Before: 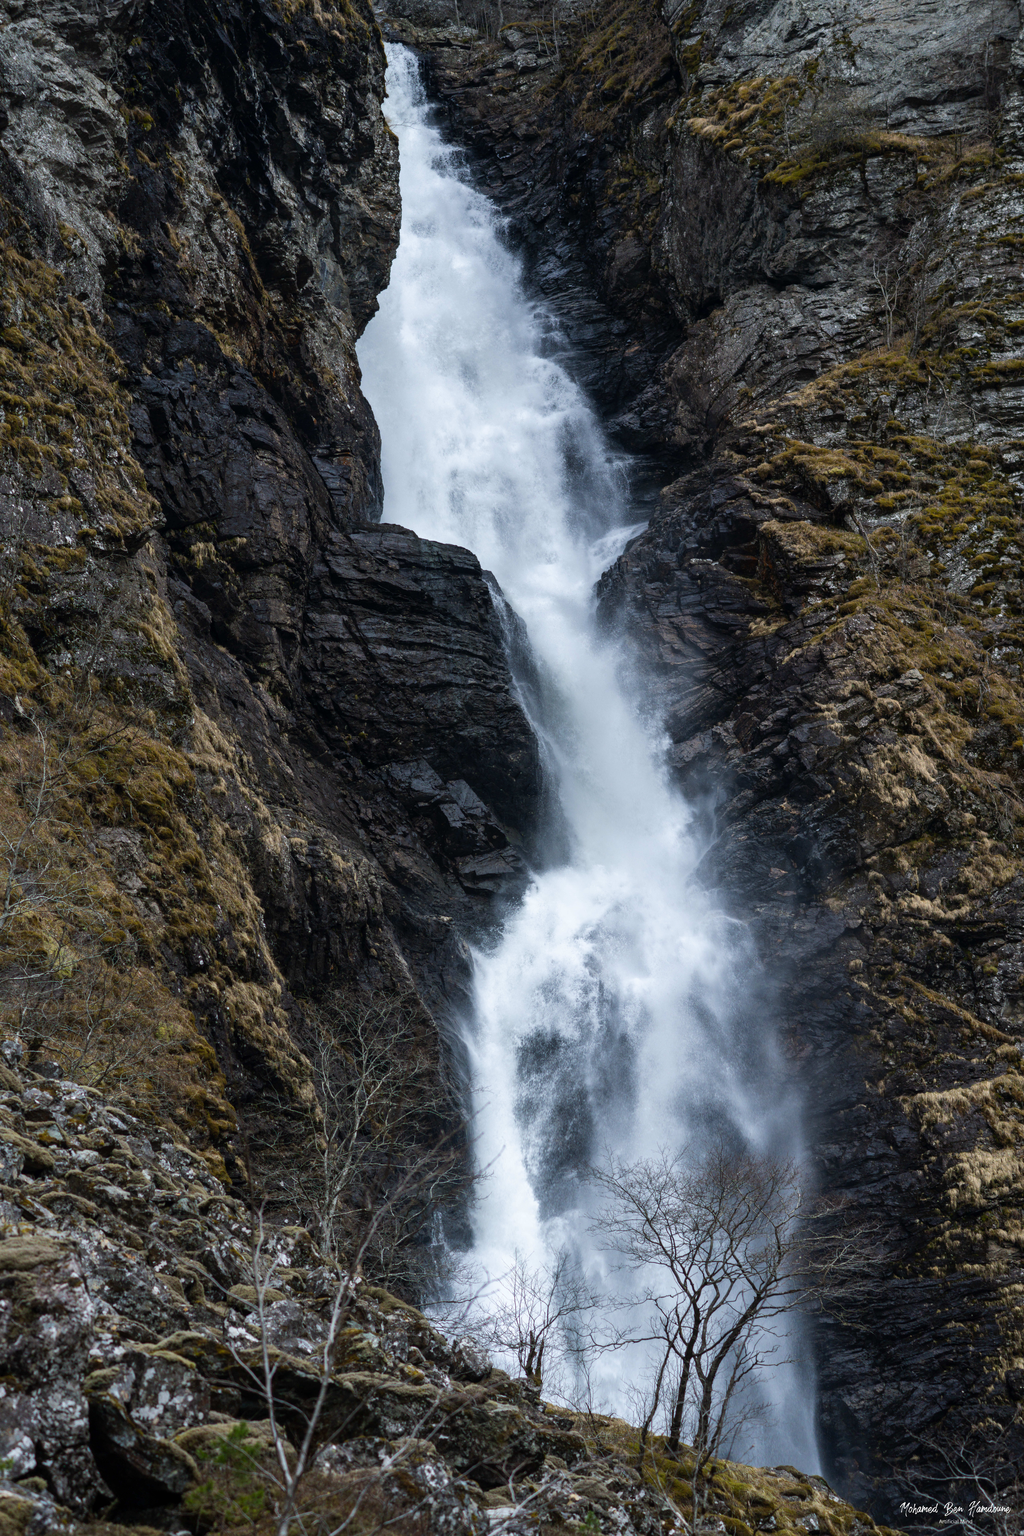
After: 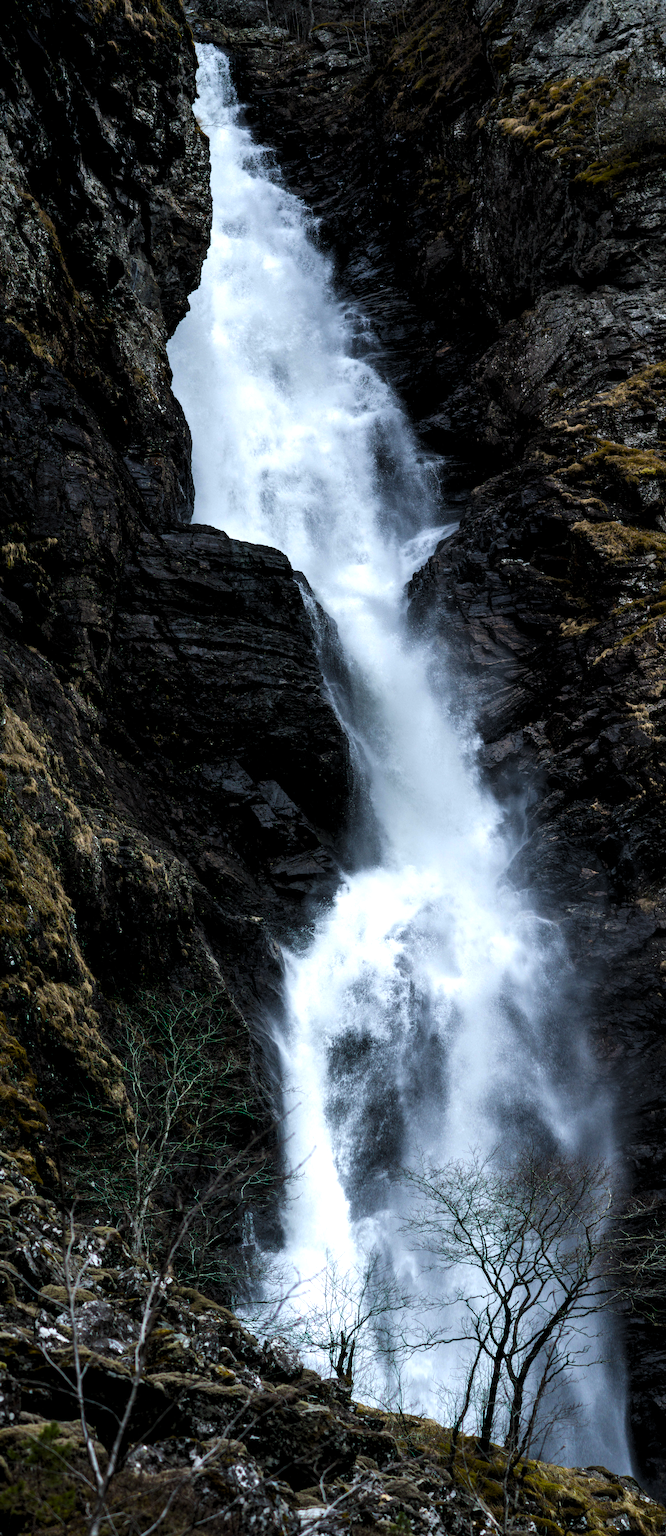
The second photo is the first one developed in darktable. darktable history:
crop and rotate: left 18.506%, right 16.404%
levels: white 99.91%, levels [0.116, 0.574, 1]
color balance rgb: perceptual saturation grading › global saturation 31.149%, perceptual brilliance grading › global brilliance 1.808%, perceptual brilliance grading › highlights 8.138%, perceptual brilliance grading › shadows -3.174%, global vibrance 11.091%
